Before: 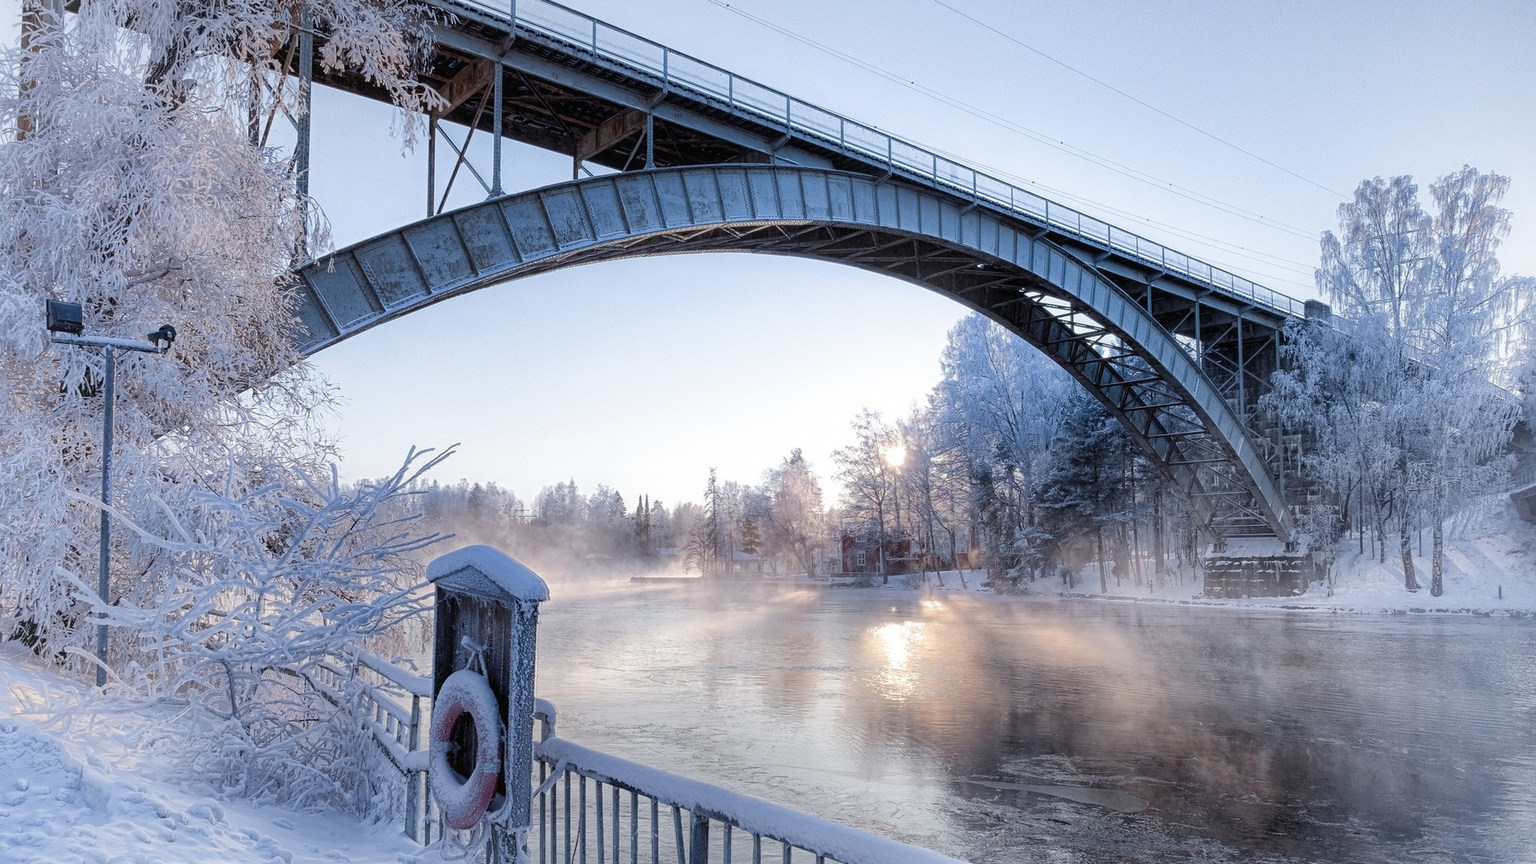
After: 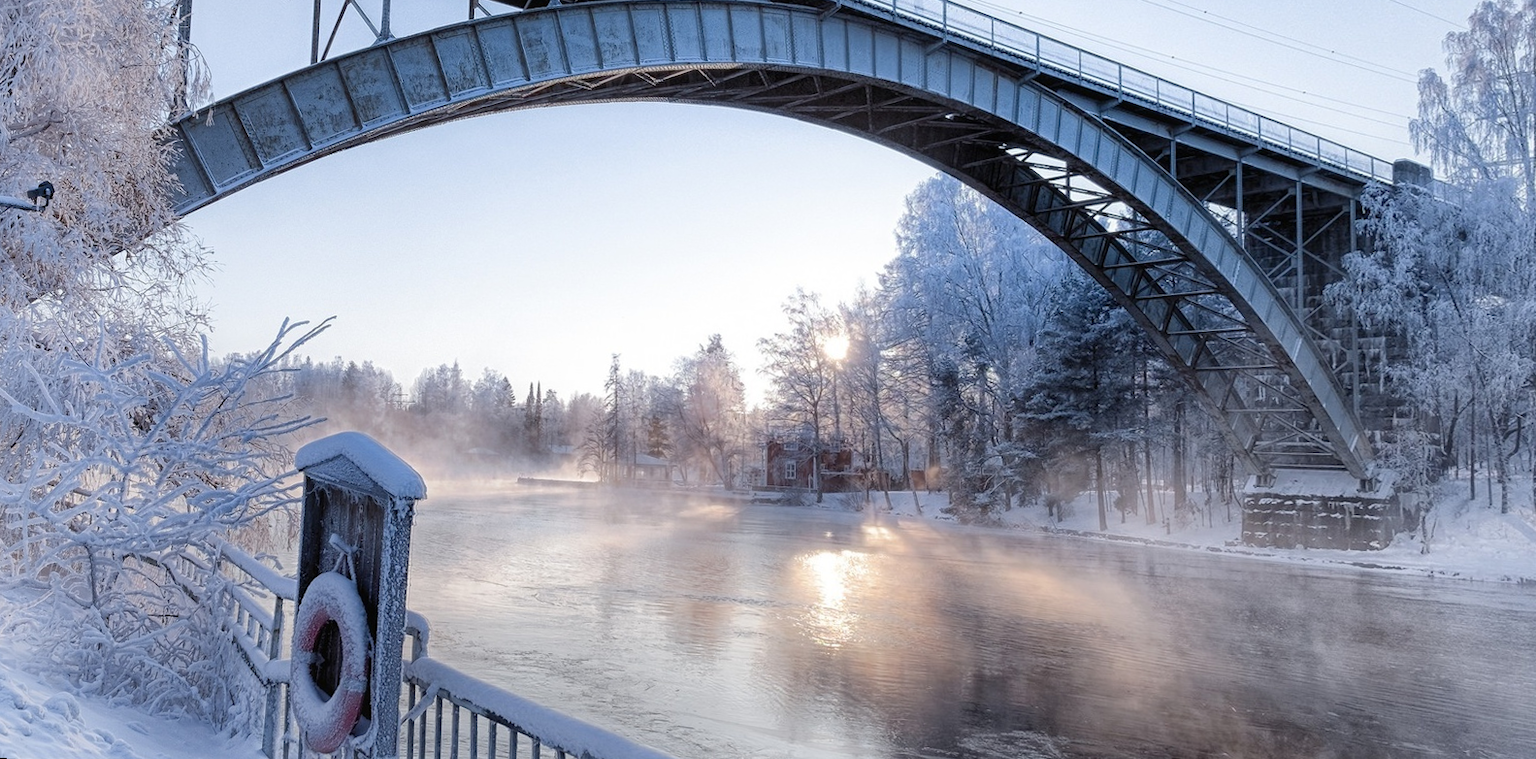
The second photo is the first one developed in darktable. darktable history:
rotate and perspective: rotation 1.69°, lens shift (vertical) -0.023, lens shift (horizontal) -0.291, crop left 0.025, crop right 0.988, crop top 0.092, crop bottom 0.842
crop and rotate: left 4.842%, top 15.51%, right 10.668%
